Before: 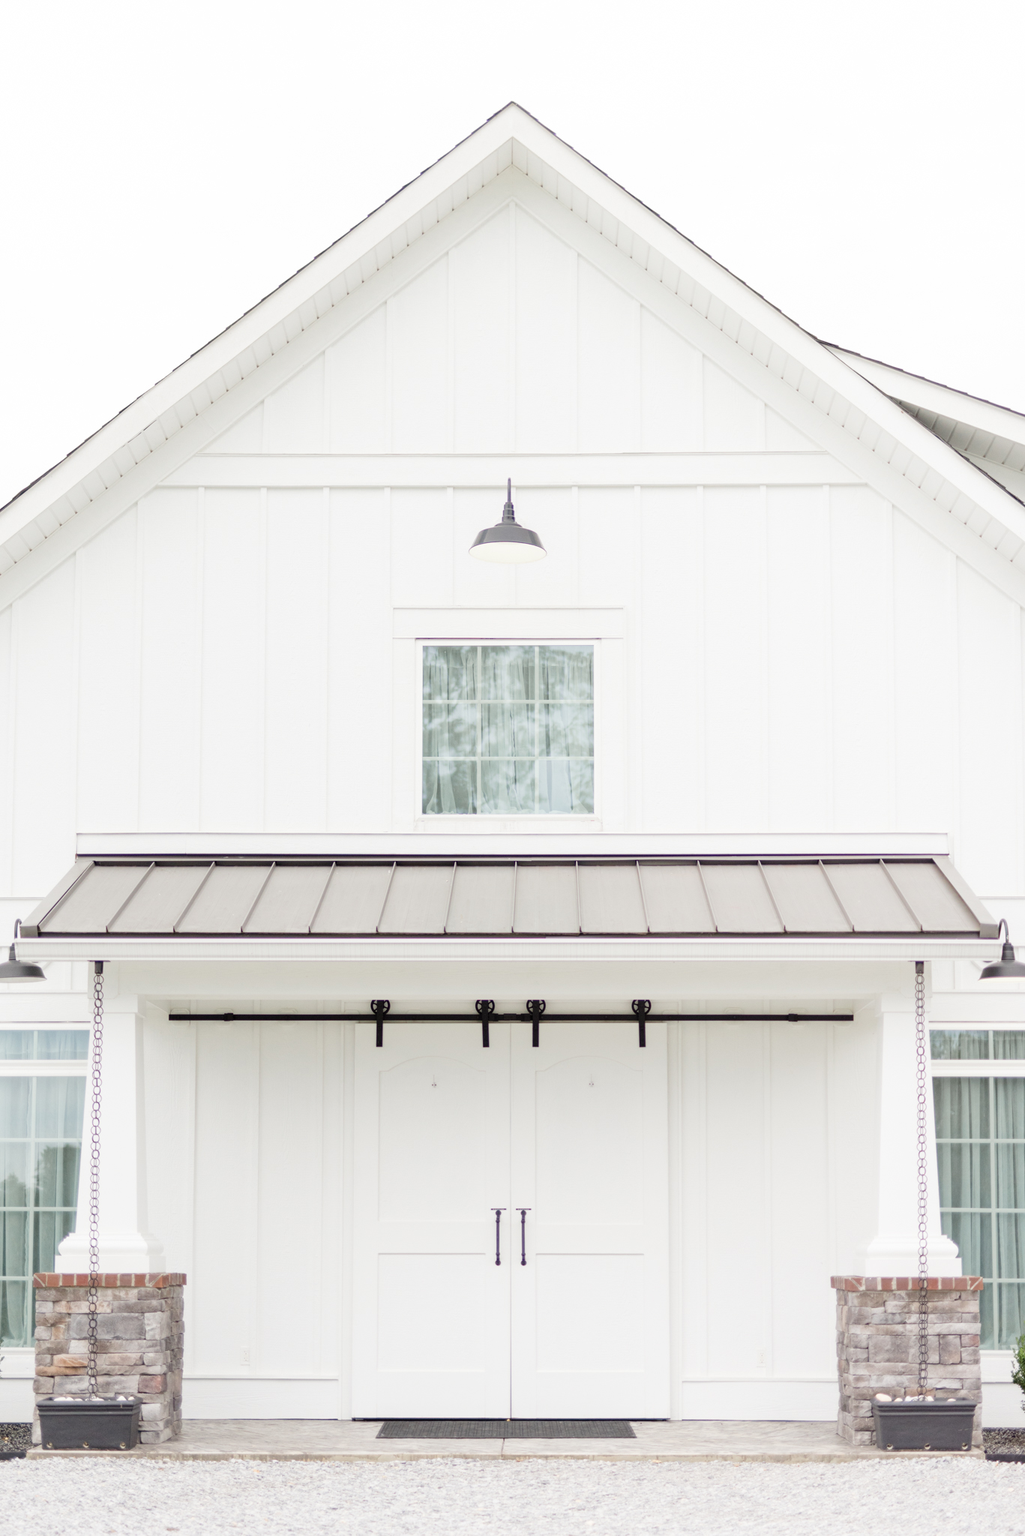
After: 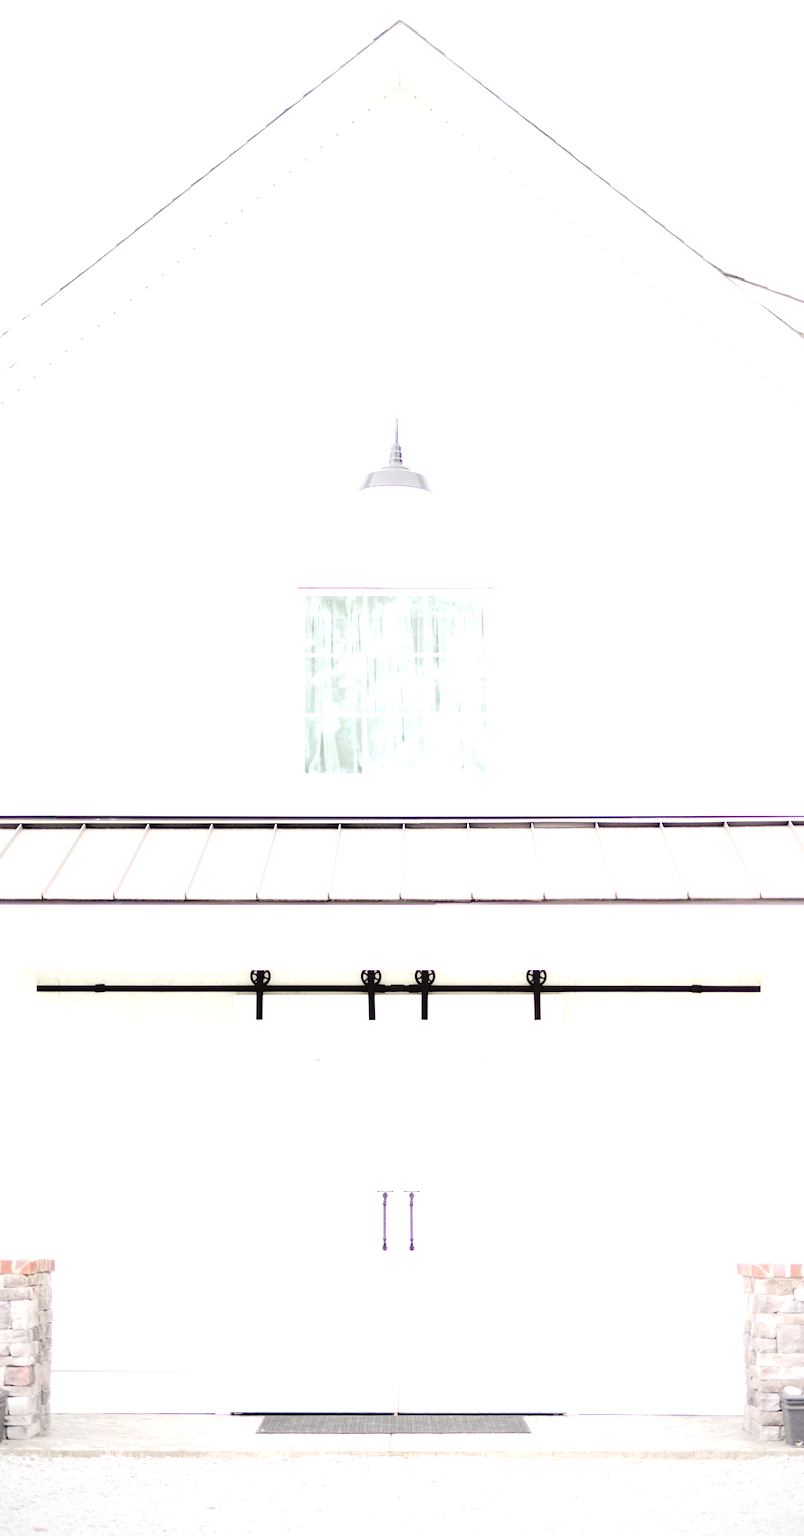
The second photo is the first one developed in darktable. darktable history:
tone equalizer: -8 EV -0.726 EV, -7 EV -0.729 EV, -6 EV -0.64 EV, -5 EV -0.379 EV, -3 EV 0.404 EV, -2 EV 0.6 EV, -1 EV 0.684 EV, +0 EV 0.723 EV
crop and rotate: left 13.098%, top 5.405%, right 12.58%
contrast brightness saturation: contrast -0.101, saturation -0.087
color balance rgb: highlights gain › chroma 0.102%, highlights gain › hue 330.98°, perceptual saturation grading › global saturation 20%, perceptual saturation grading › highlights -49.71%, perceptual saturation grading › shadows 25.227%, perceptual brilliance grading › global brilliance 12.483%
vignetting: on, module defaults
exposure: compensate highlight preservation false
tone curve: curves: ch0 [(0, 0) (0.003, 0.03) (0.011, 0.03) (0.025, 0.033) (0.044, 0.035) (0.069, 0.04) (0.1, 0.046) (0.136, 0.052) (0.177, 0.08) (0.224, 0.121) (0.277, 0.225) (0.335, 0.343) (0.399, 0.456) (0.468, 0.555) (0.543, 0.647) (0.623, 0.732) (0.709, 0.808) (0.801, 0.886) (0.898, 0.947) (1, 1)], color space Lab, independent channels, preserve colors none
